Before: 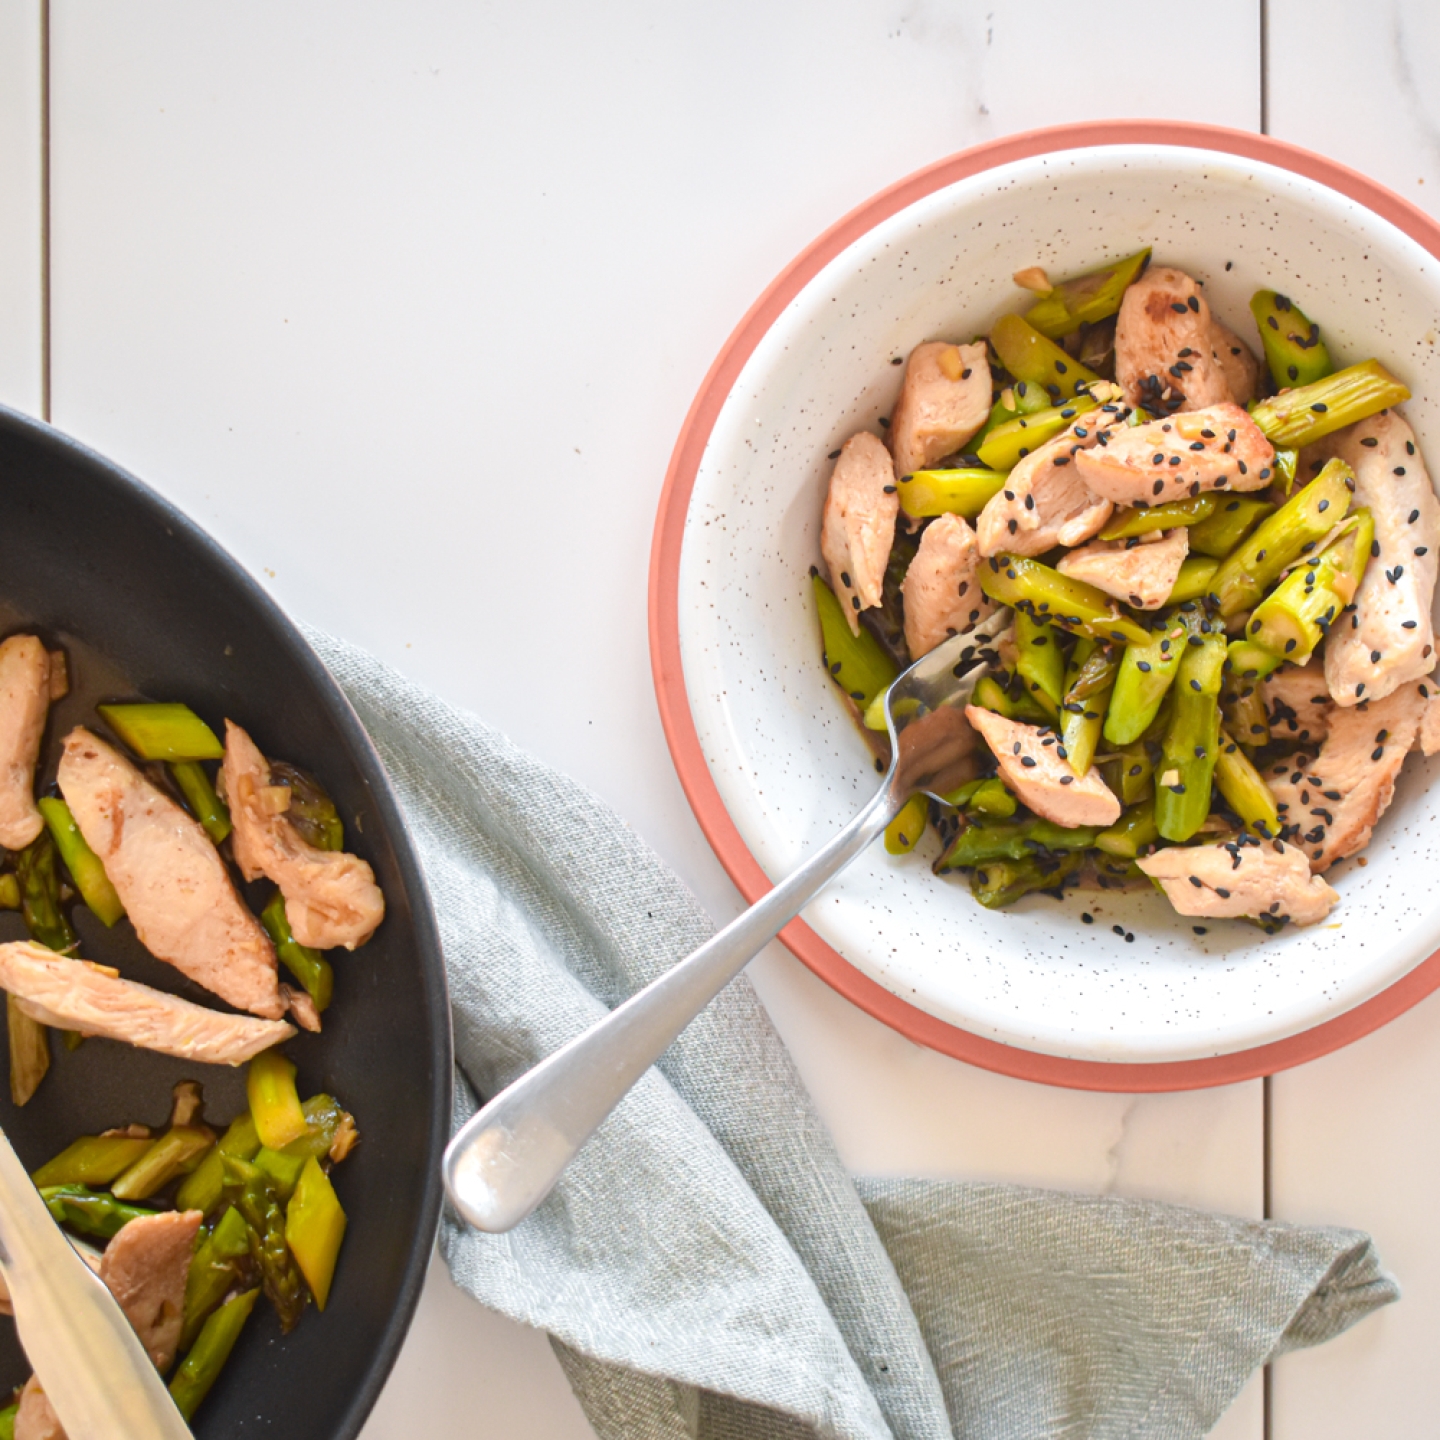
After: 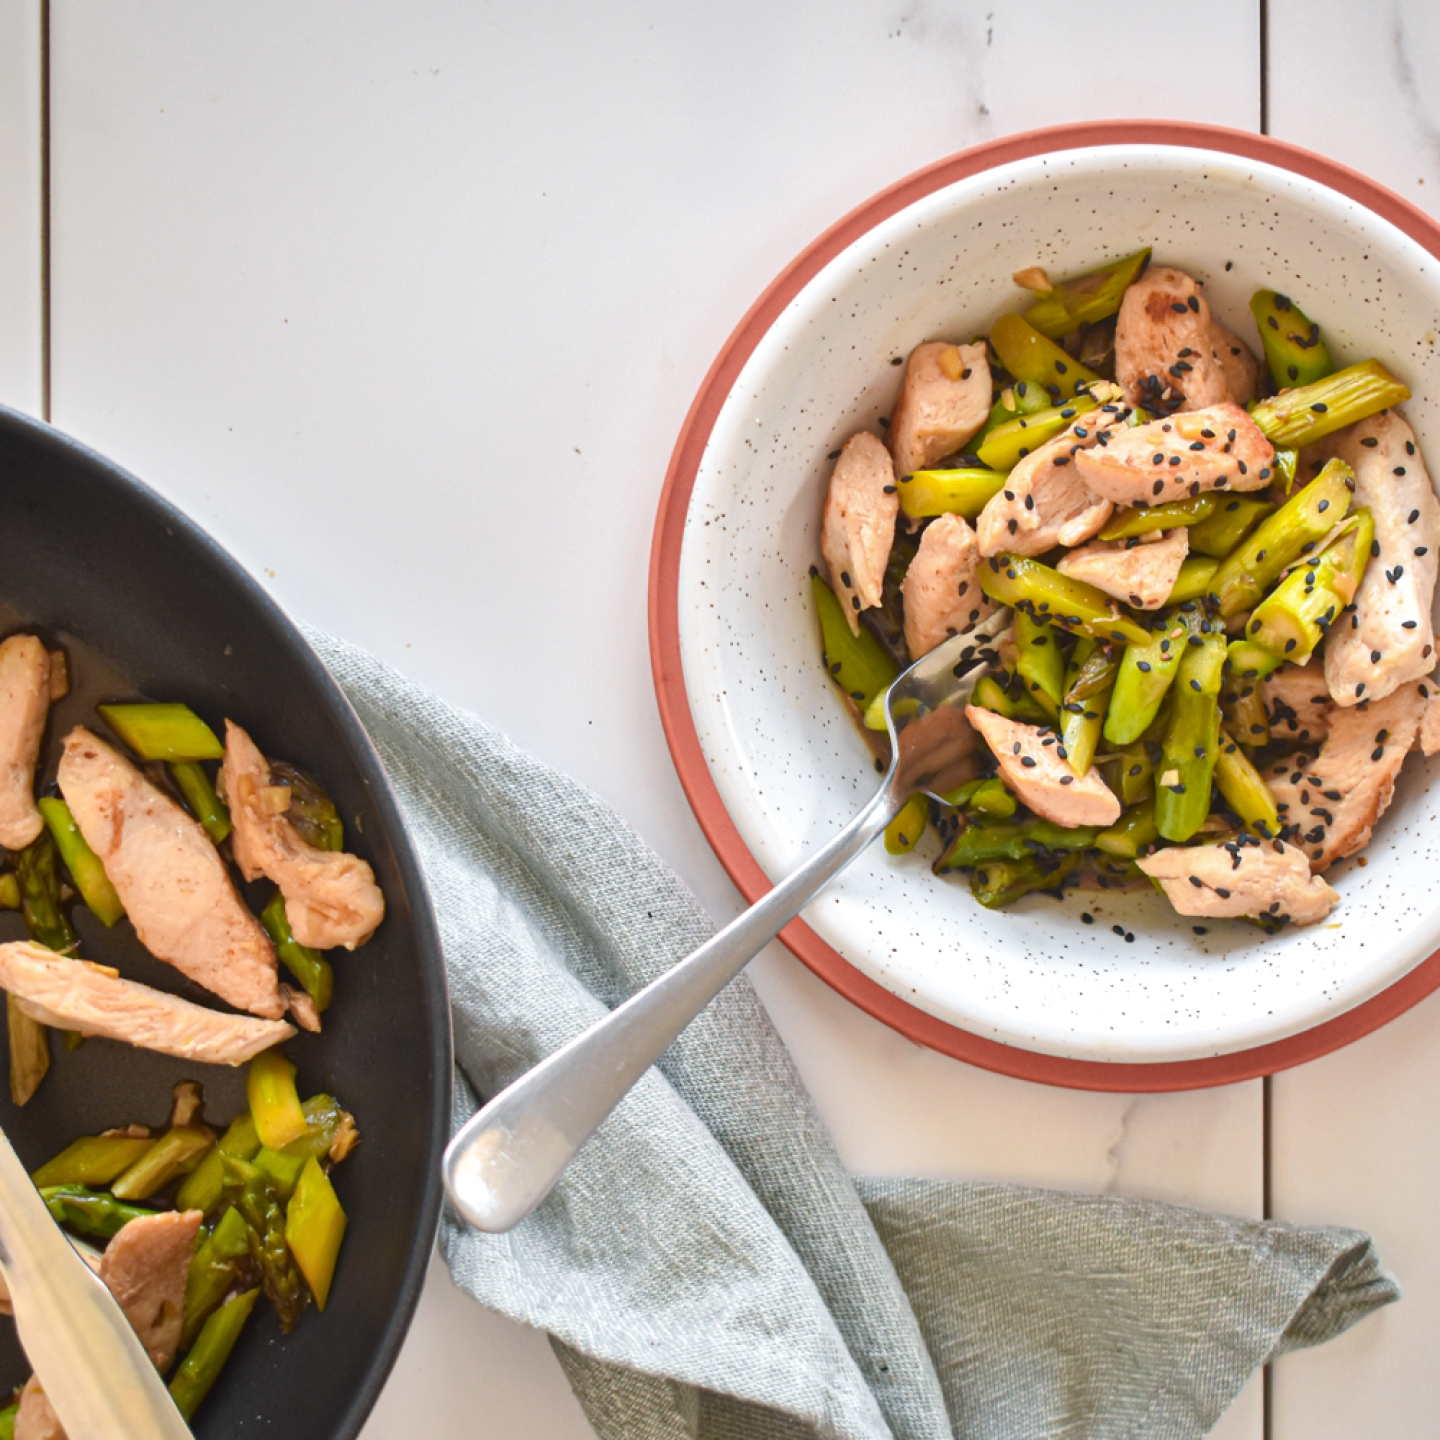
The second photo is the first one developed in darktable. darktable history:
shadows and highlights: shadows 25.95, highlights -47.85, soften with gaussian
